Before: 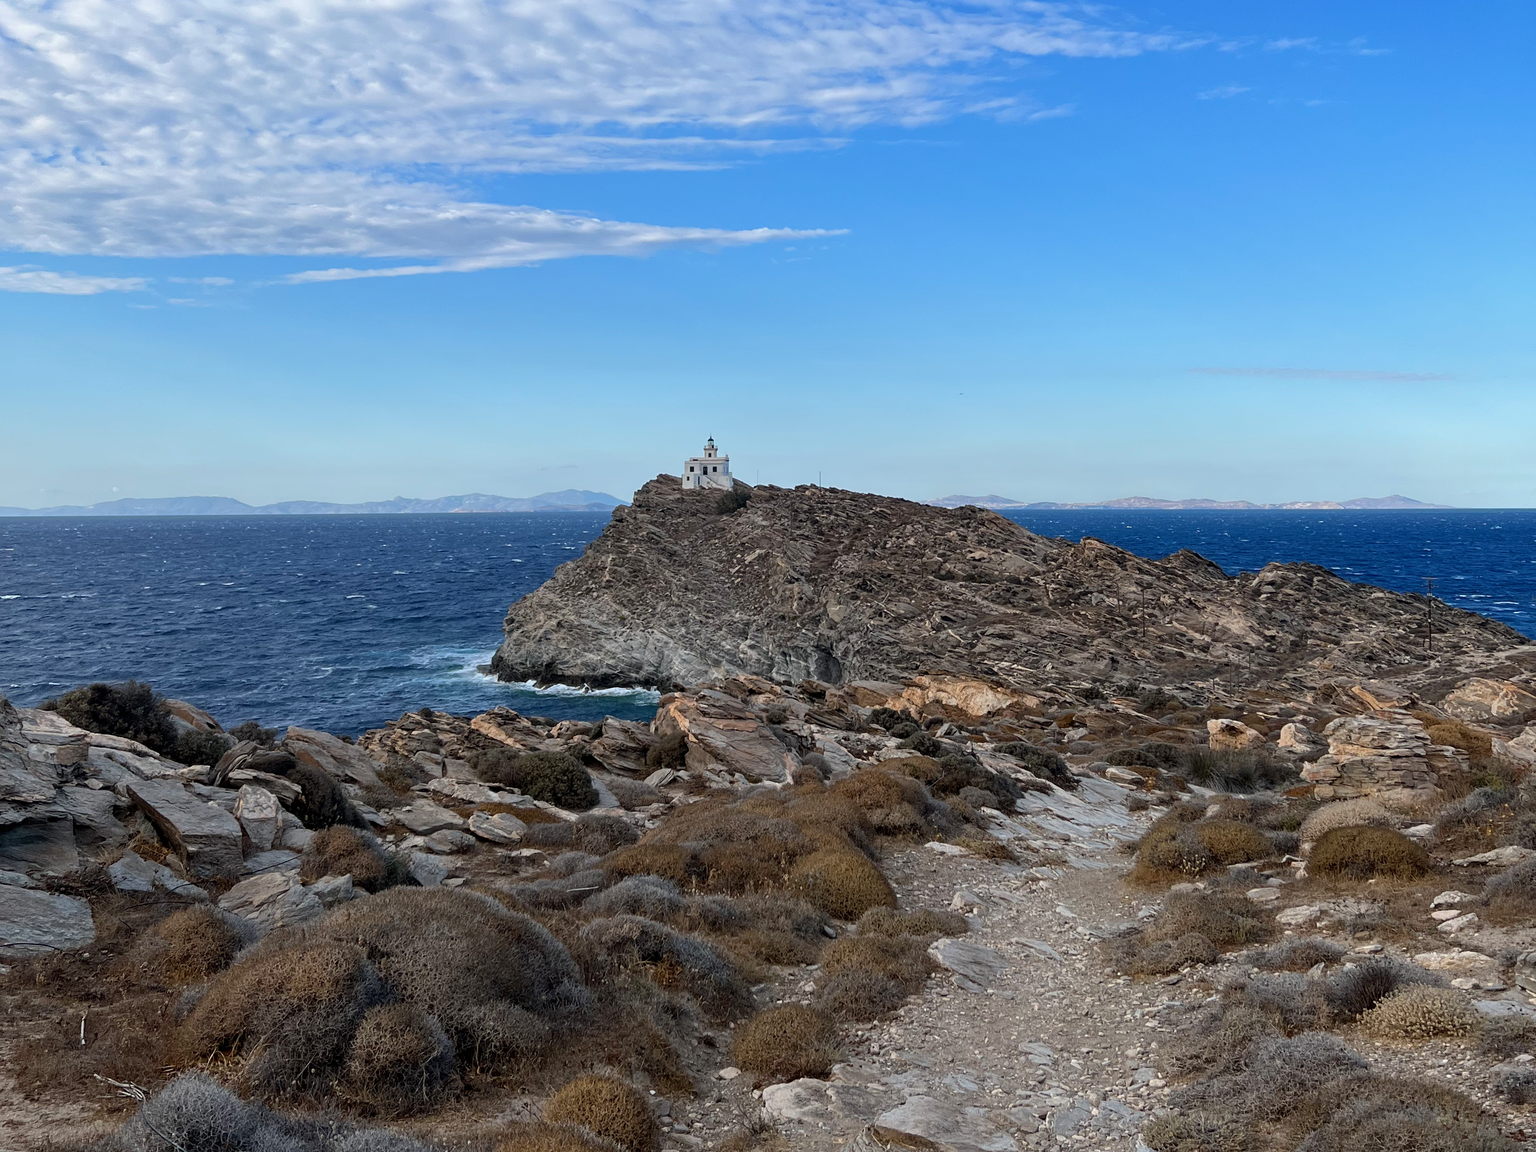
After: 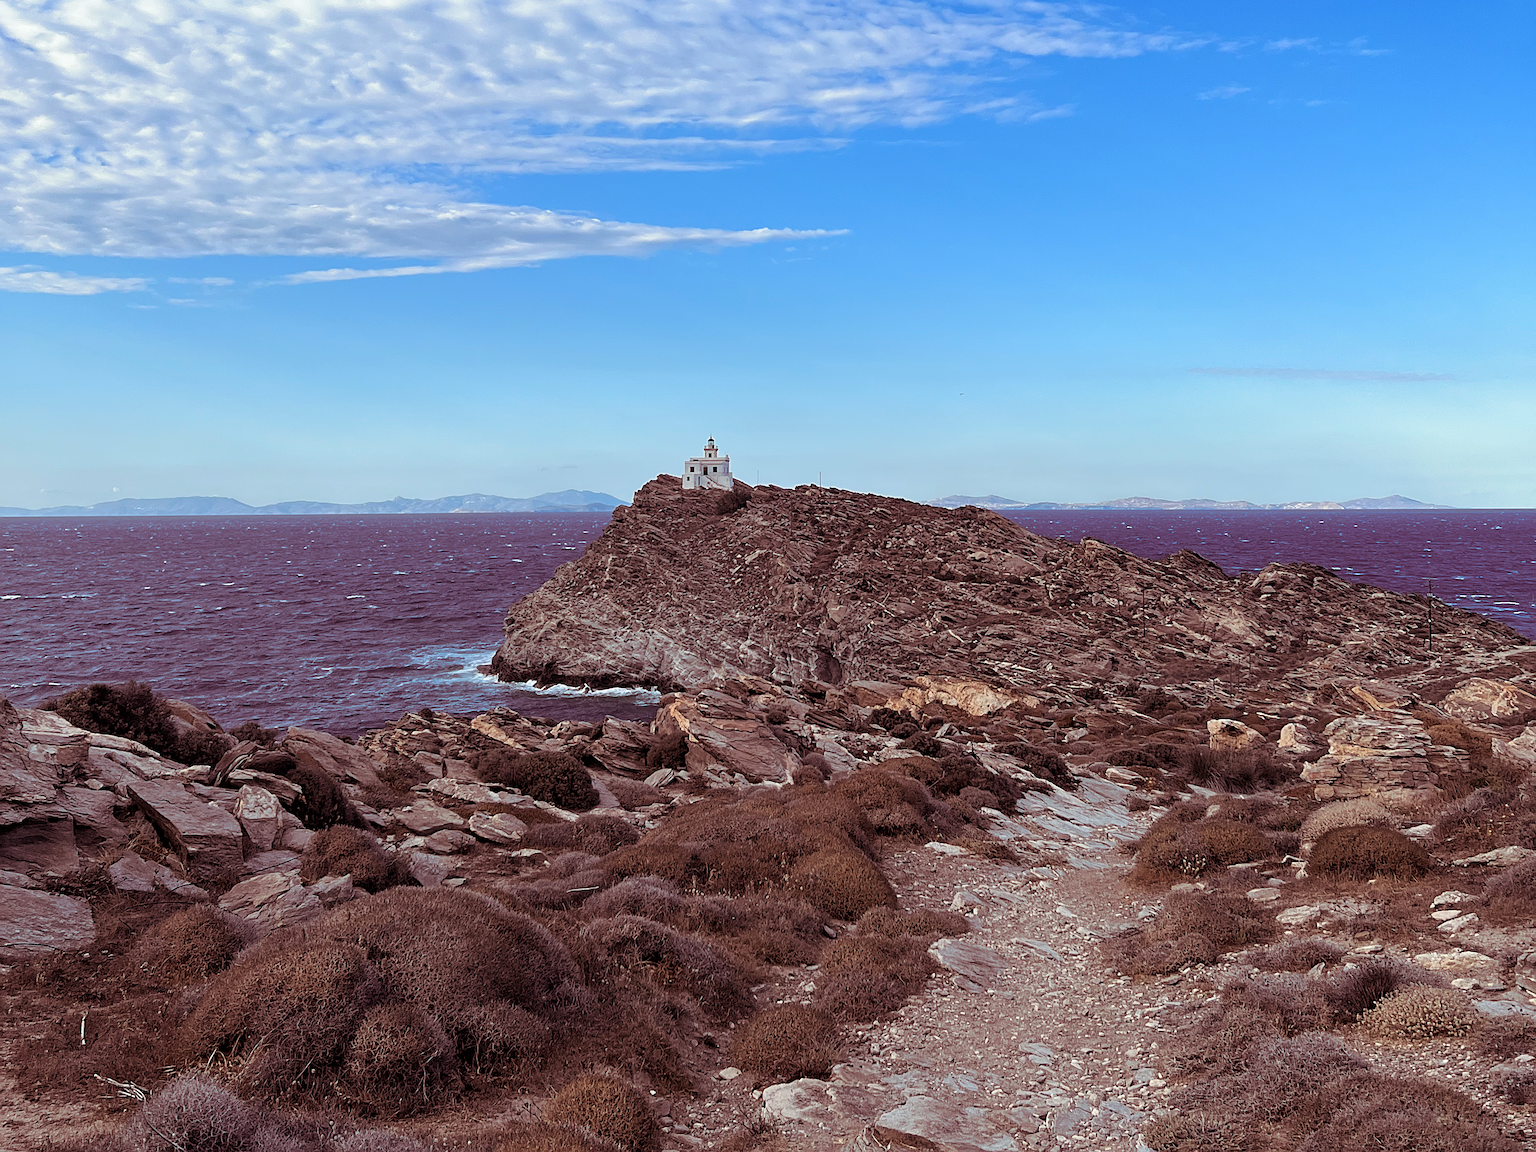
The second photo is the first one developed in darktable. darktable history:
sharpen: on, module defaults
split-toning: on, module defaults
exposure: exposure -0.072 EV, compensate highlight preservation false
levels: levels [0, 0.476, 0.951]
